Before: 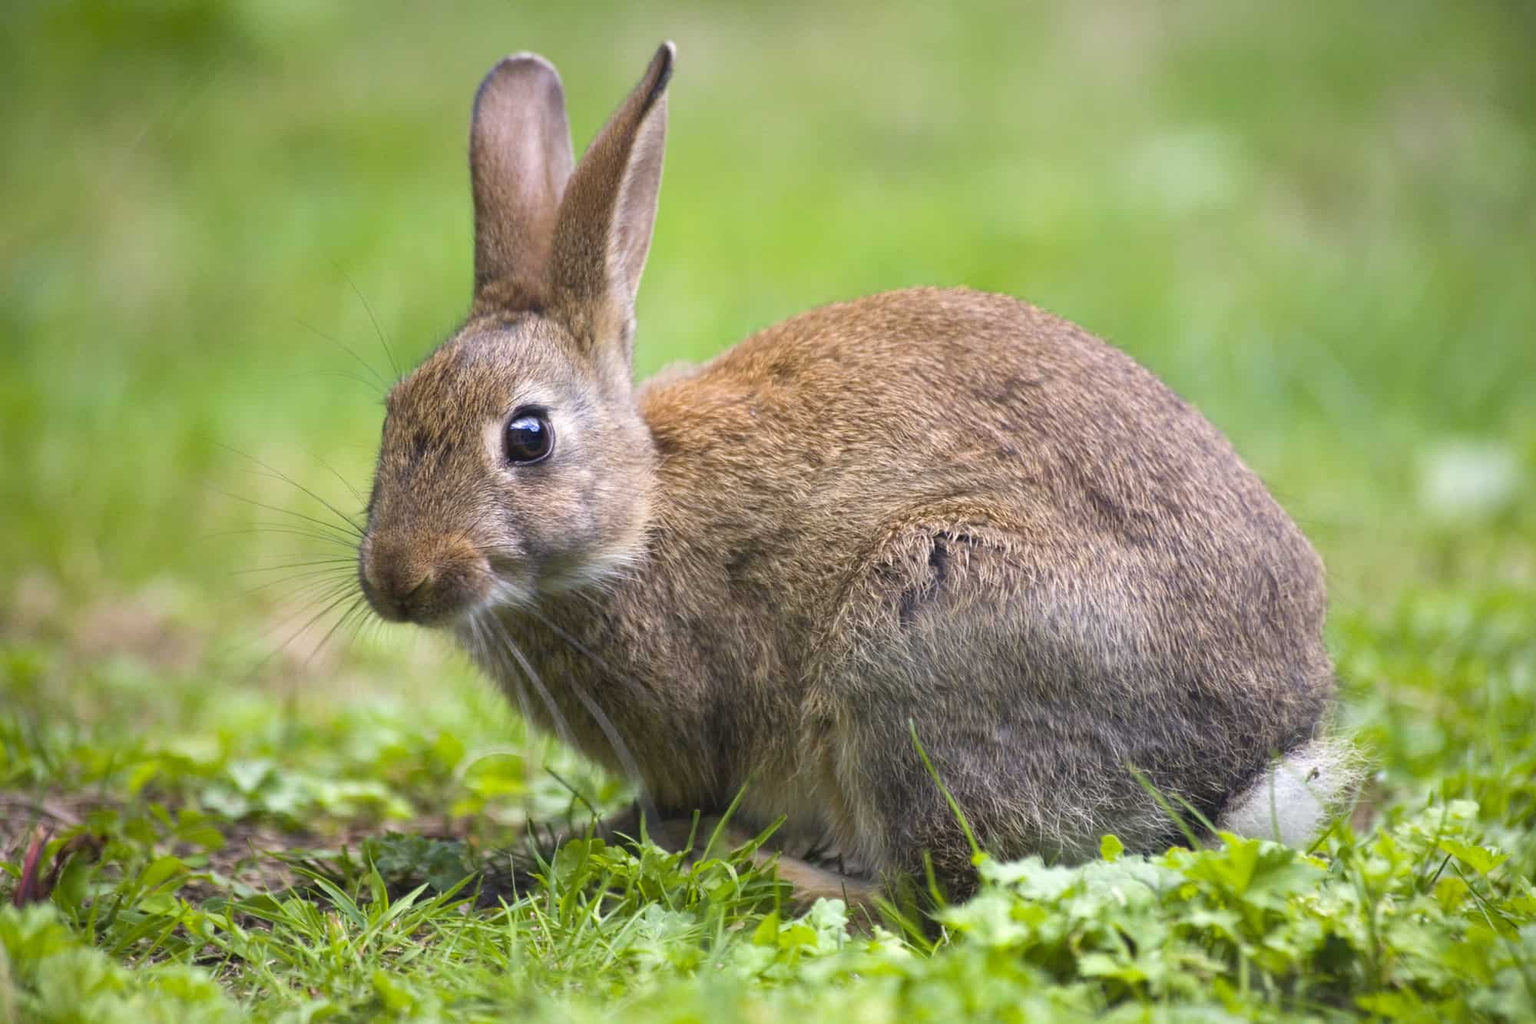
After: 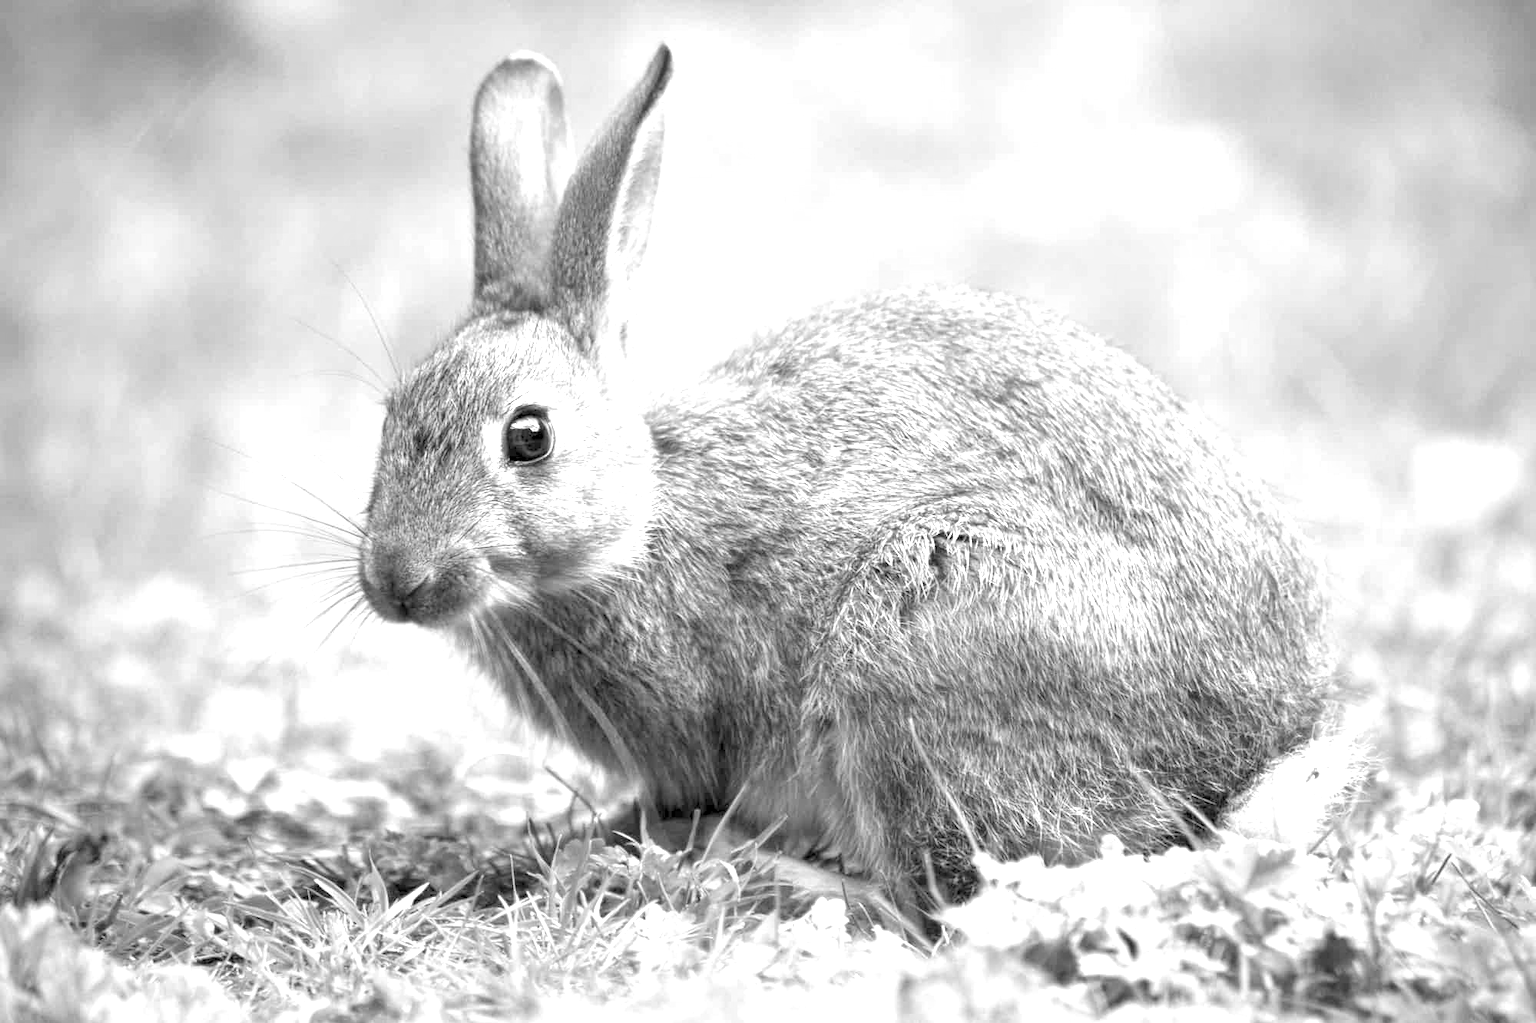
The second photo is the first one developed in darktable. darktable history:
rgb levels: levels [[0.013, 0.434, 0.89], [0, 0.5, 1], [0, 0.5, 1]]
exposure: exposure 1 EV, compensate highlight preservation false
local contrast: highlights 100%, shadows 100%, detail 120%, midtone range 0.2
monochrome: a 1.94, b -0.638
